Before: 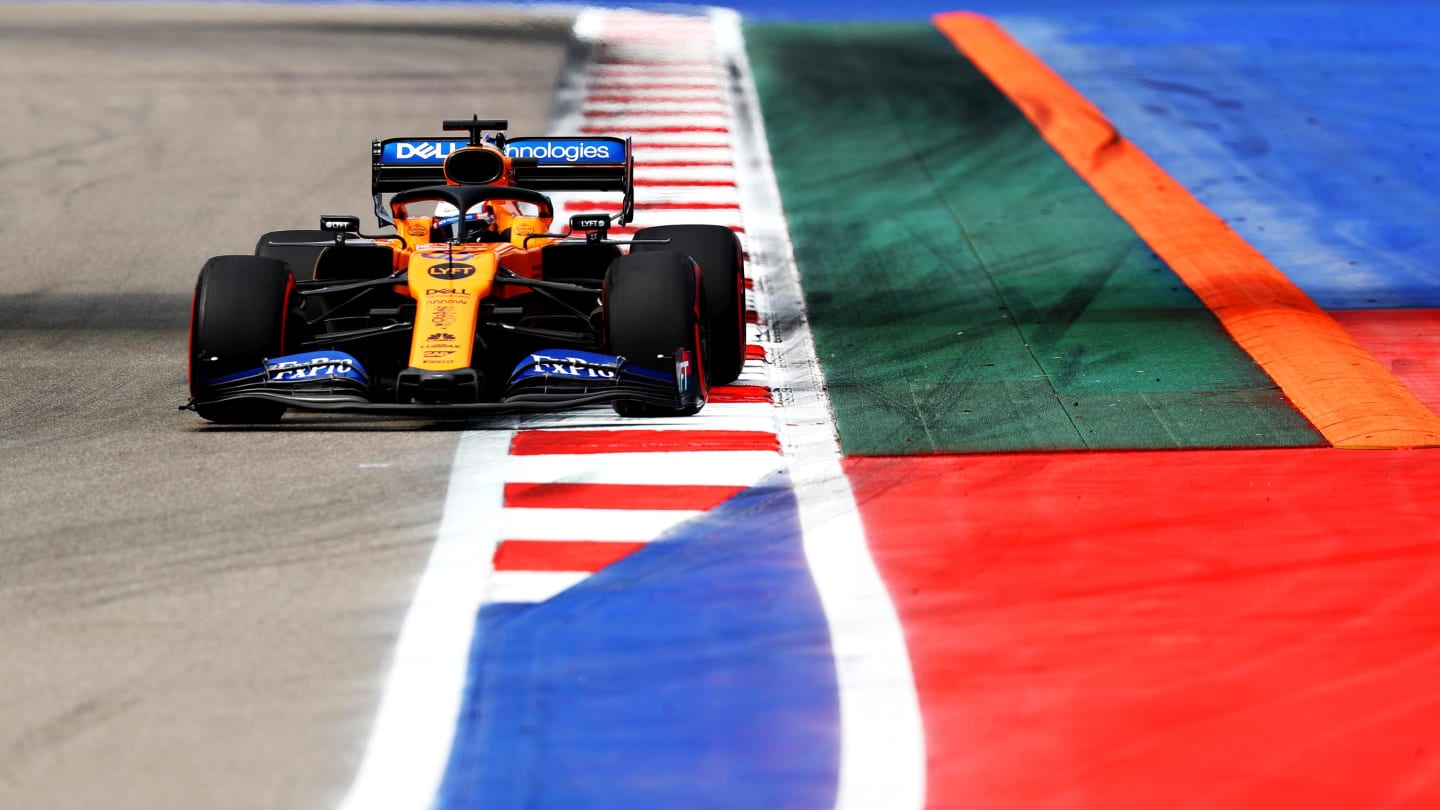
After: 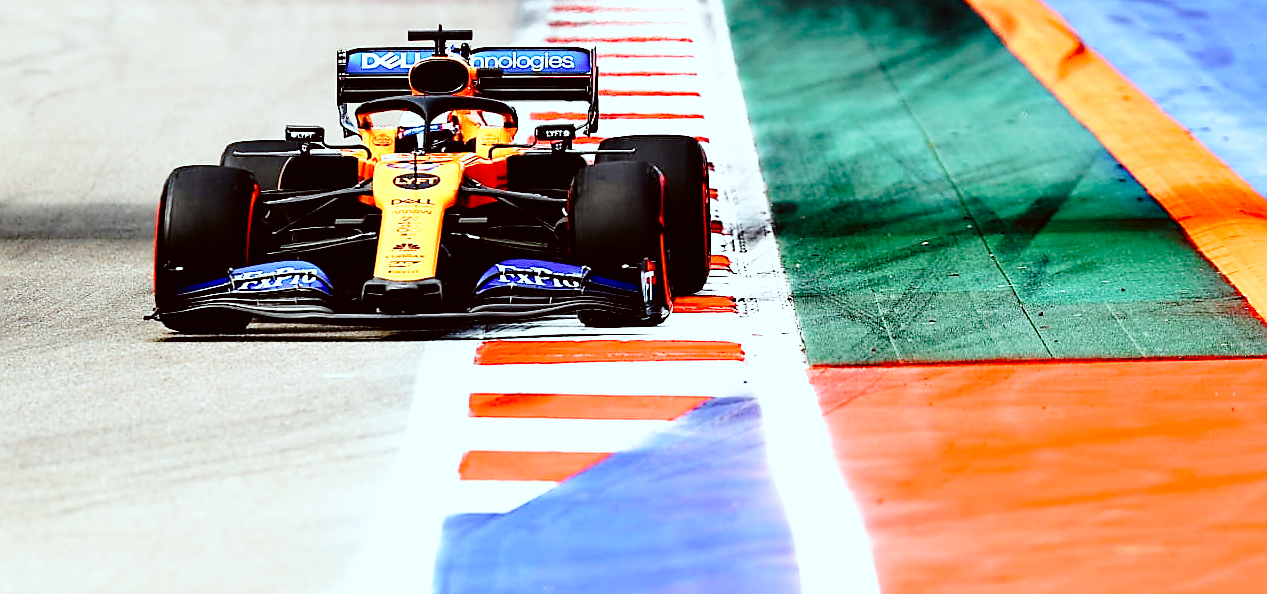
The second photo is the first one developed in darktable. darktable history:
tone curve: curves: ch0 [(0, 0) (0.081, 0.044) (0.185, 0.145) (0.283, 0.273) (0.405, 0.449) (0.495, 0.554) (0.686, 0.743) (0.826, 0.853) (0.978, 0.988)]; ch1 [(0, 0) (0.147, 0.166) (0.321, 0.362) (0.371, 0.402) (0.423, 0.426) (0.479, 0.472) (0.505, 0.497) (0.521, 0.506) (0.551, 0.546) (0.586, 0.571) (0.625, 0.638) (0.68, 0.715) (1, 1)]; ch2 [(0, 0) (0.346, 0.378) (0.404, 0.427) (0.502, 0.498) (0.531, 0.517) (0.547, 0.526) (0.582, 0.571) (0.629, 0.626) (0.717, 0.678) (1, 1)], preserve colors none
base curve: curves: ch0 [(0, 0) (0.012, 0.01) (0.073, 0.168) (0.31, 0.711) (0.645, 0.957) (1, 1)], preserve colors none
crop and rotate: left 2.435%, top 11.113%, right 9.531%, bottom 15.485%
sharpen: radius 1.37, amount 1.24, threshold 0.828
color correction: highlights a* -5, highlights b* -3.62, shadows a* 3.97, shadows b* 4.25
